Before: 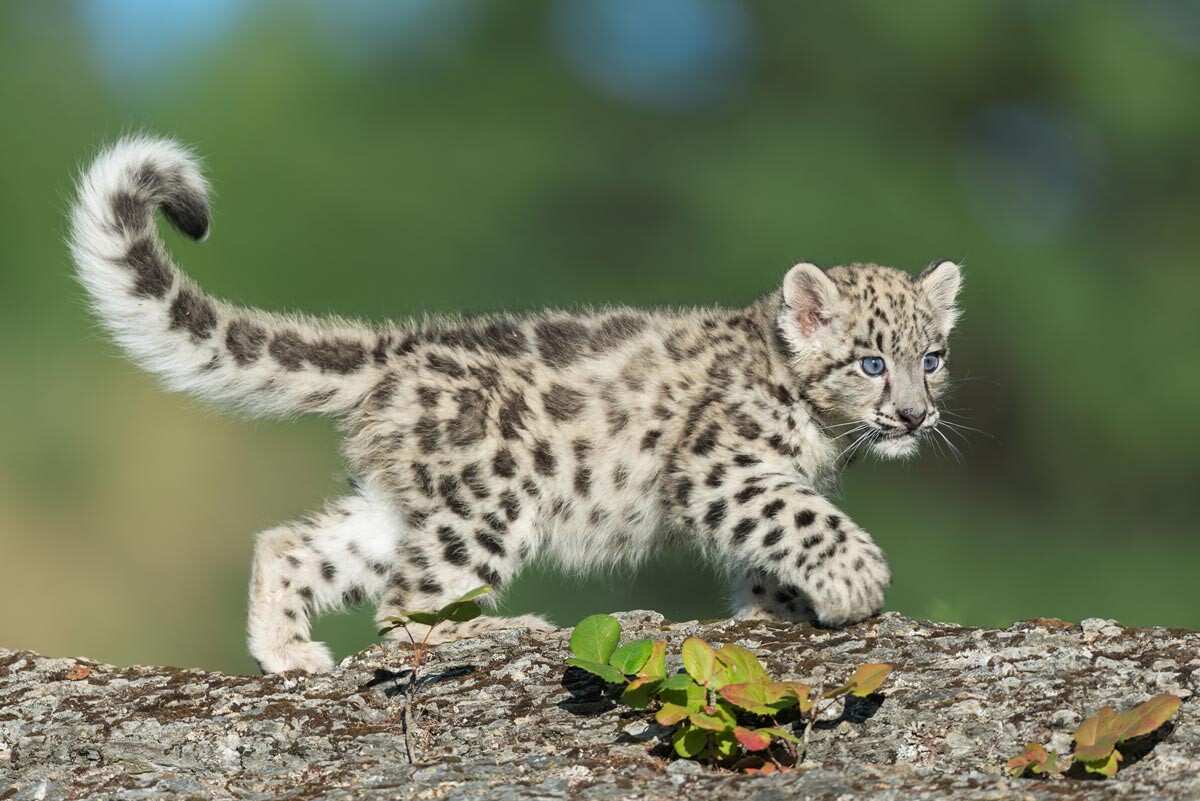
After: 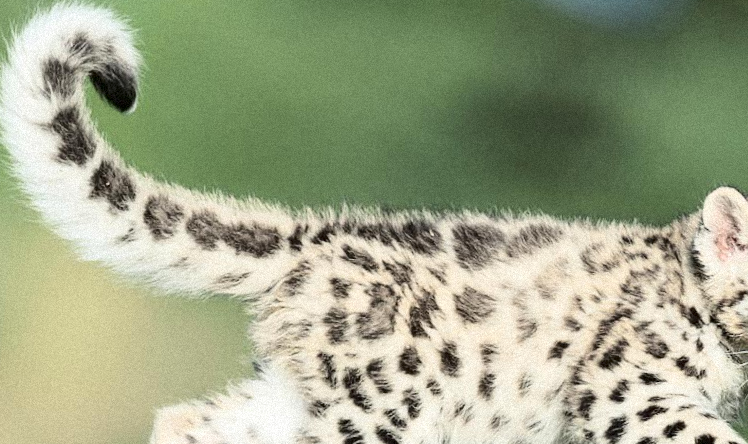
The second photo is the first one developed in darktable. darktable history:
grain: mid-tones bias 0%
tone curve: curves: ch0 [(0, 0) (0.003, 0.001) (0.011, 0.004) (0.025, 0.009) (0.044, 0.016) (0.069, 0.025) (0.1, 0.036) (0.136, 0.059) (0.177, 0.103) (0.224, 0.175) (0.277, 0.274) (0.335, 0.395) (0.399, 0.52) (0.468, 0.635) (0.543, 0.733) (0.623, 0.817) (0.709, 0.888) (0.801, 0.93) (0.898, 0.964) (1, 1)], color space Lab, independent channels, preserve colors none
crop and rotate: angle -4.99°, left 2.122%, top 6.945%, right 27.566%, bottom 30.519%
